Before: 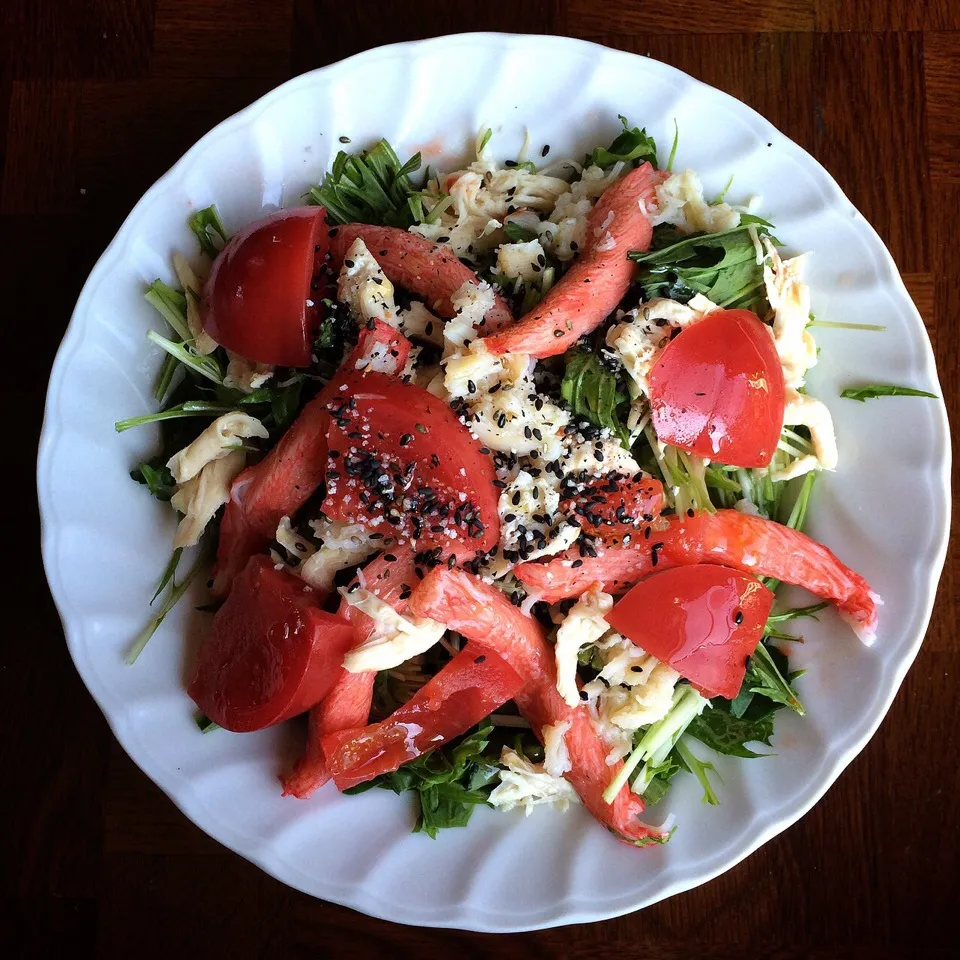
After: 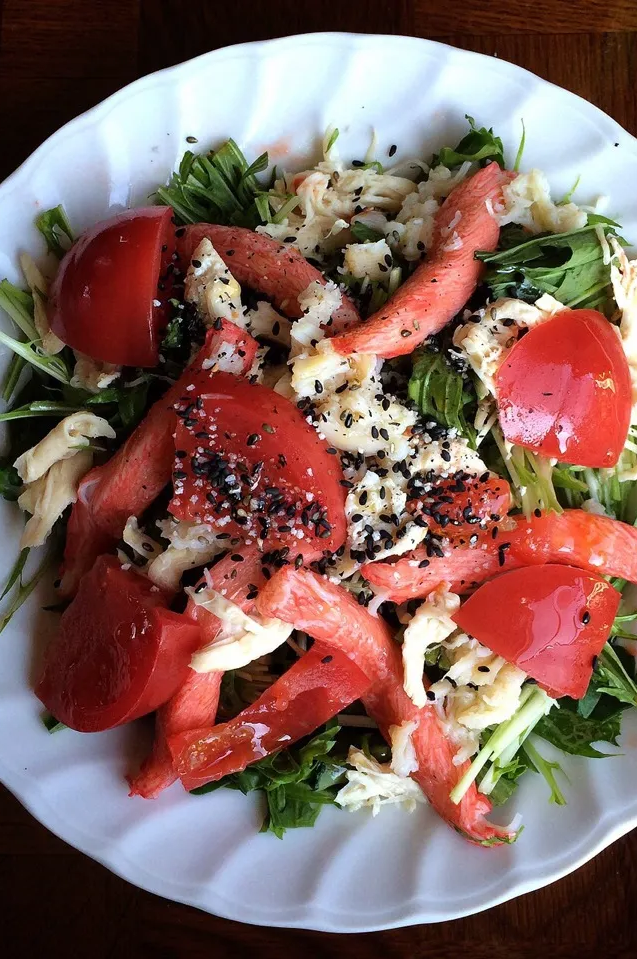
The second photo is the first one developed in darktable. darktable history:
crop and rotate: left 15.944%, right 17.638%
